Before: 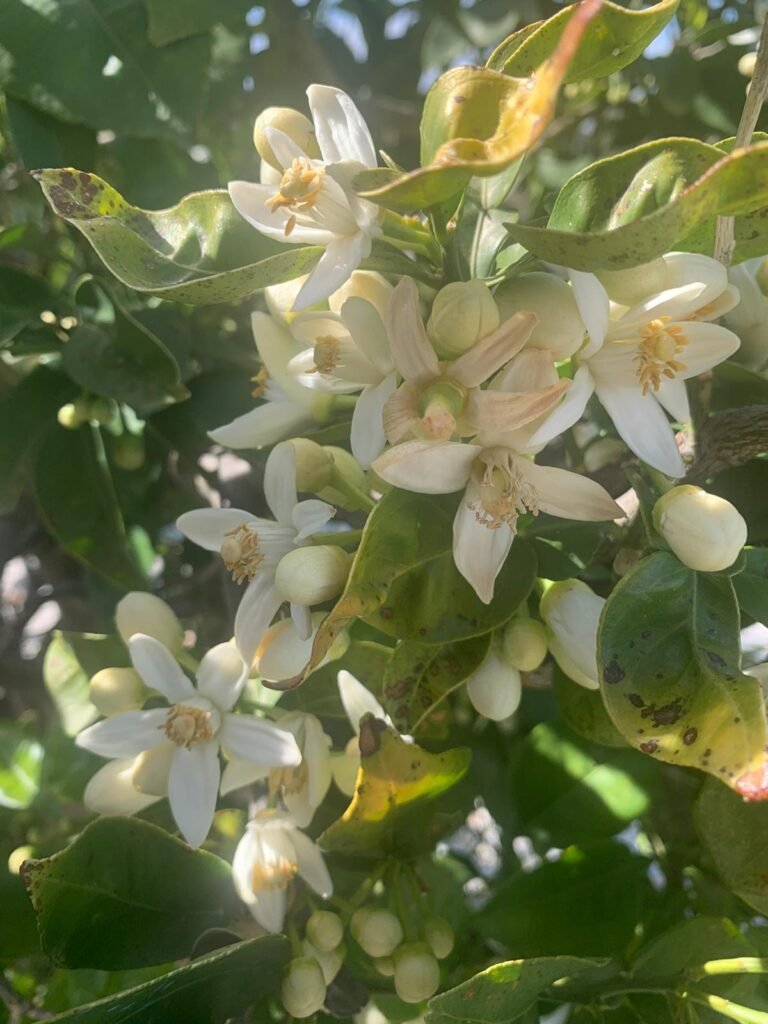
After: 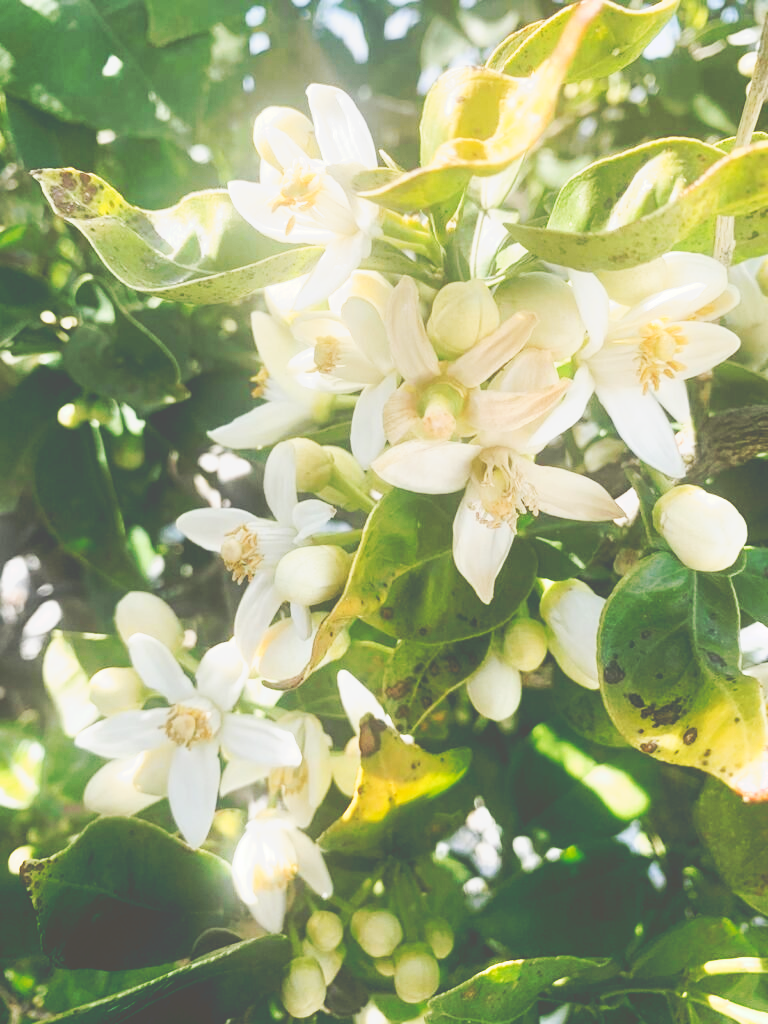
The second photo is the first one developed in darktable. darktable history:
tone curve: curves: ch0 [(0, 0) (0.003, 0.279) (0.011, 0.287) (0.025, 0.295) (0.044, 0.304) (0.069, 0.316) (0.1, 0.319) (0.136, 0.316) (0.177, 0.32) (0.224, 0.359) (0.277, 0.421) (0.335, 0.511) (0.399, 0.639) (0.468, 0.734) (0.543, 0.827) (0.623, 0.89) (0.709, 0.944) (0.801, 0.965) (0.898, 0.968) (1, 1)], preserve colors none
